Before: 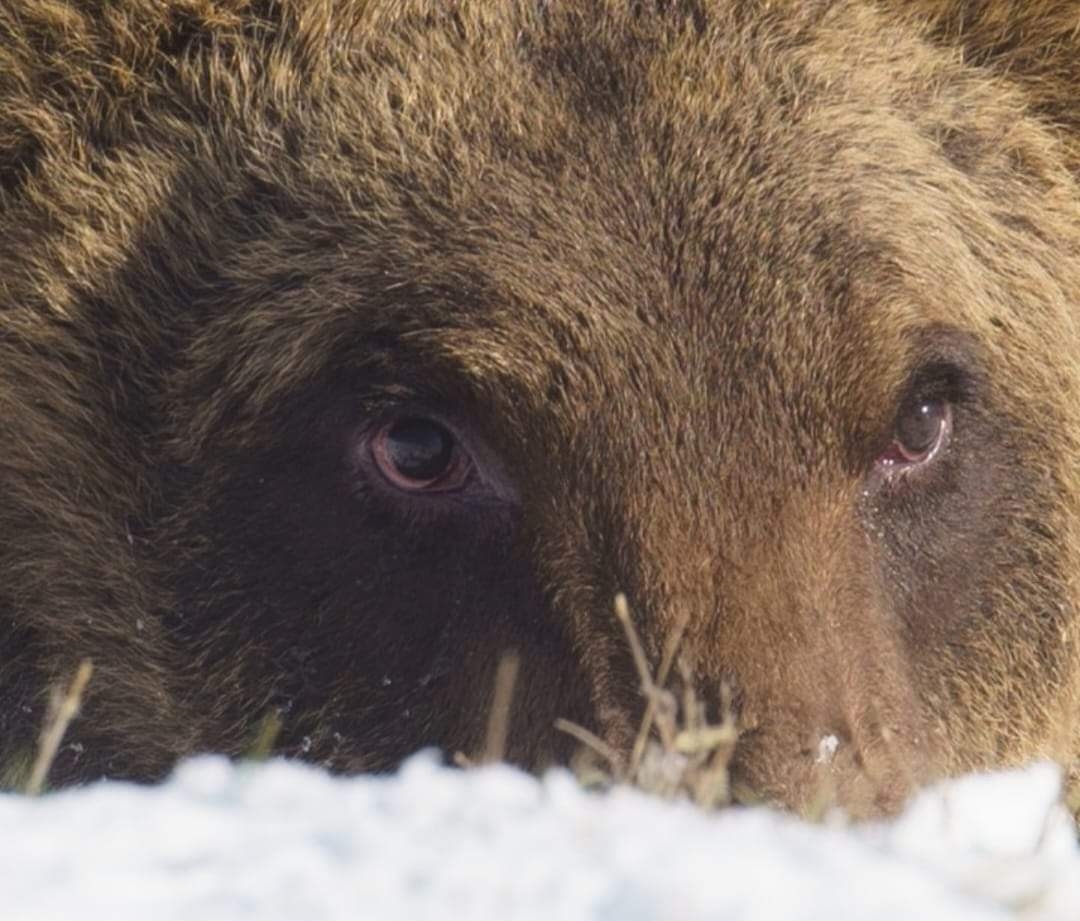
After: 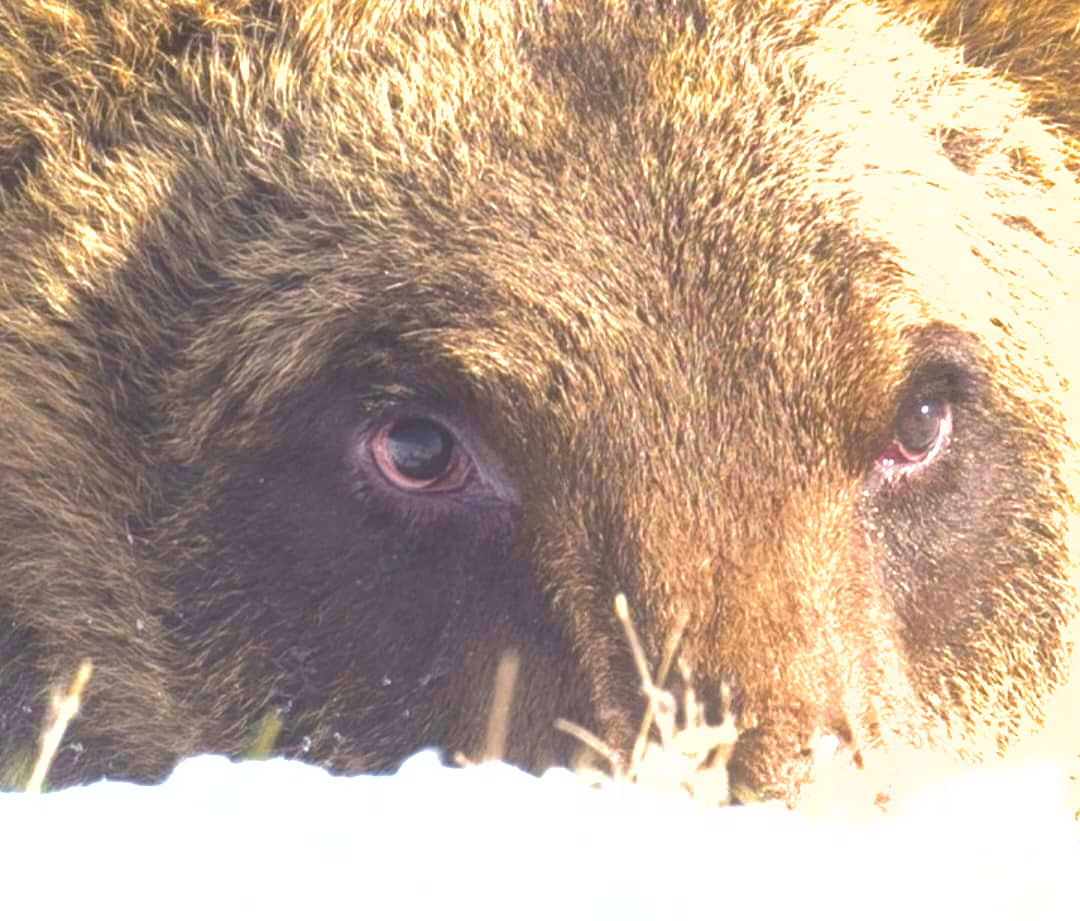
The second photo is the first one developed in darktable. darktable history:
contrast equalizer: y [[0.609, 0.611, 0.615, 0.613, 0.607, 0.603], [0.504, 0.498, 0.496, 0.499, 0.506, 0.516], [0 ×6], [0 ×6], [0 ×6]], mix -0.192
shadows and highlights: on, module defaults
exposure: black level correction 0, exposure 1.961 EV, compensate highlight preservation false
